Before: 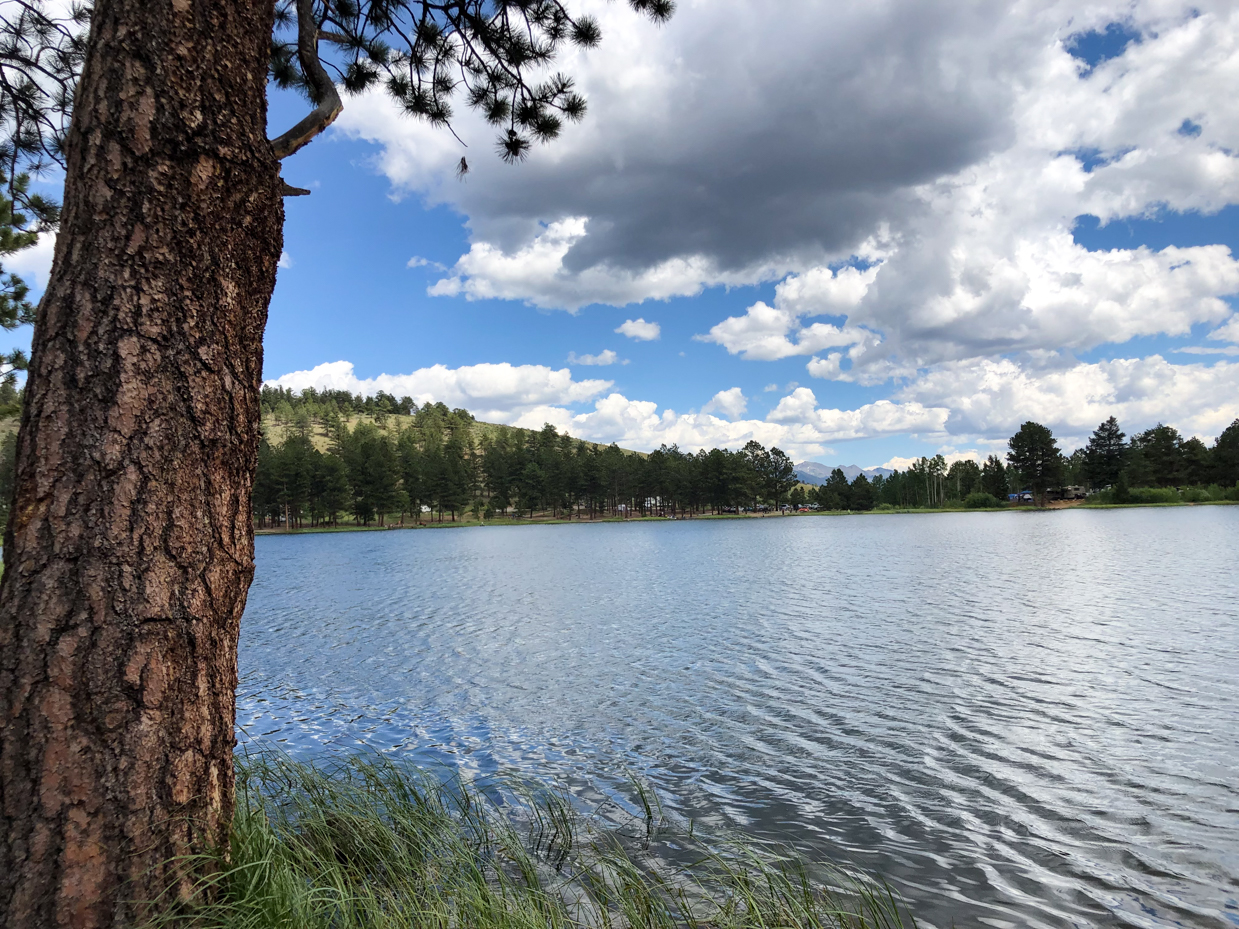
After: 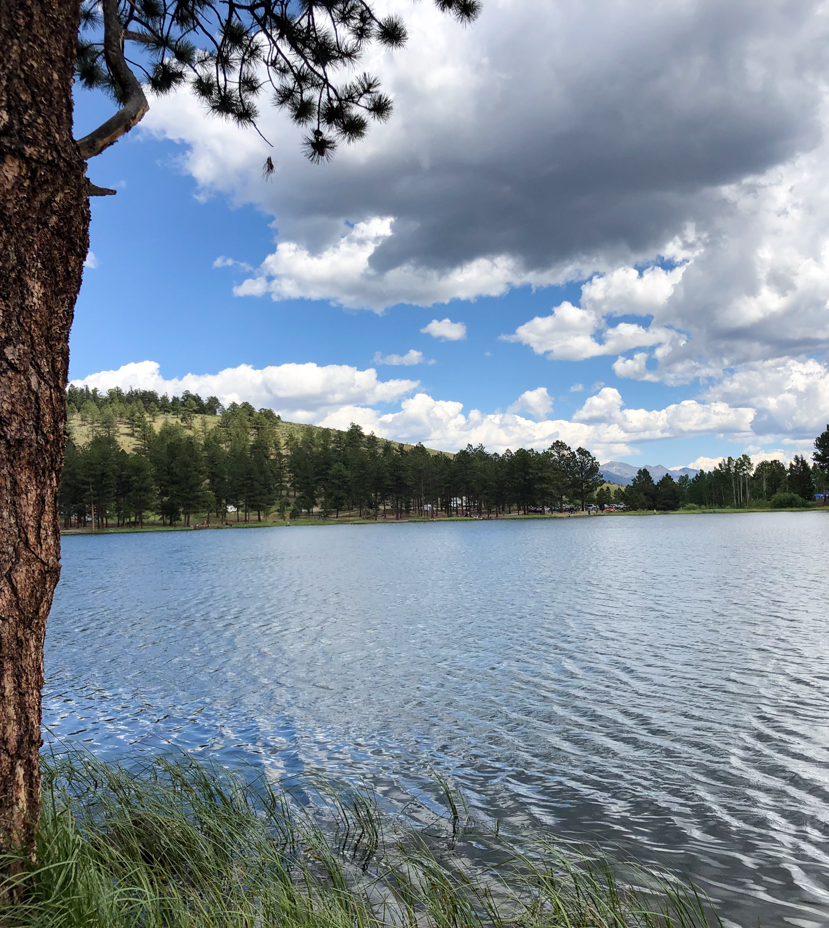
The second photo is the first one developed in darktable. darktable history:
crop and rotate: left 15.775%, right 17.26%
